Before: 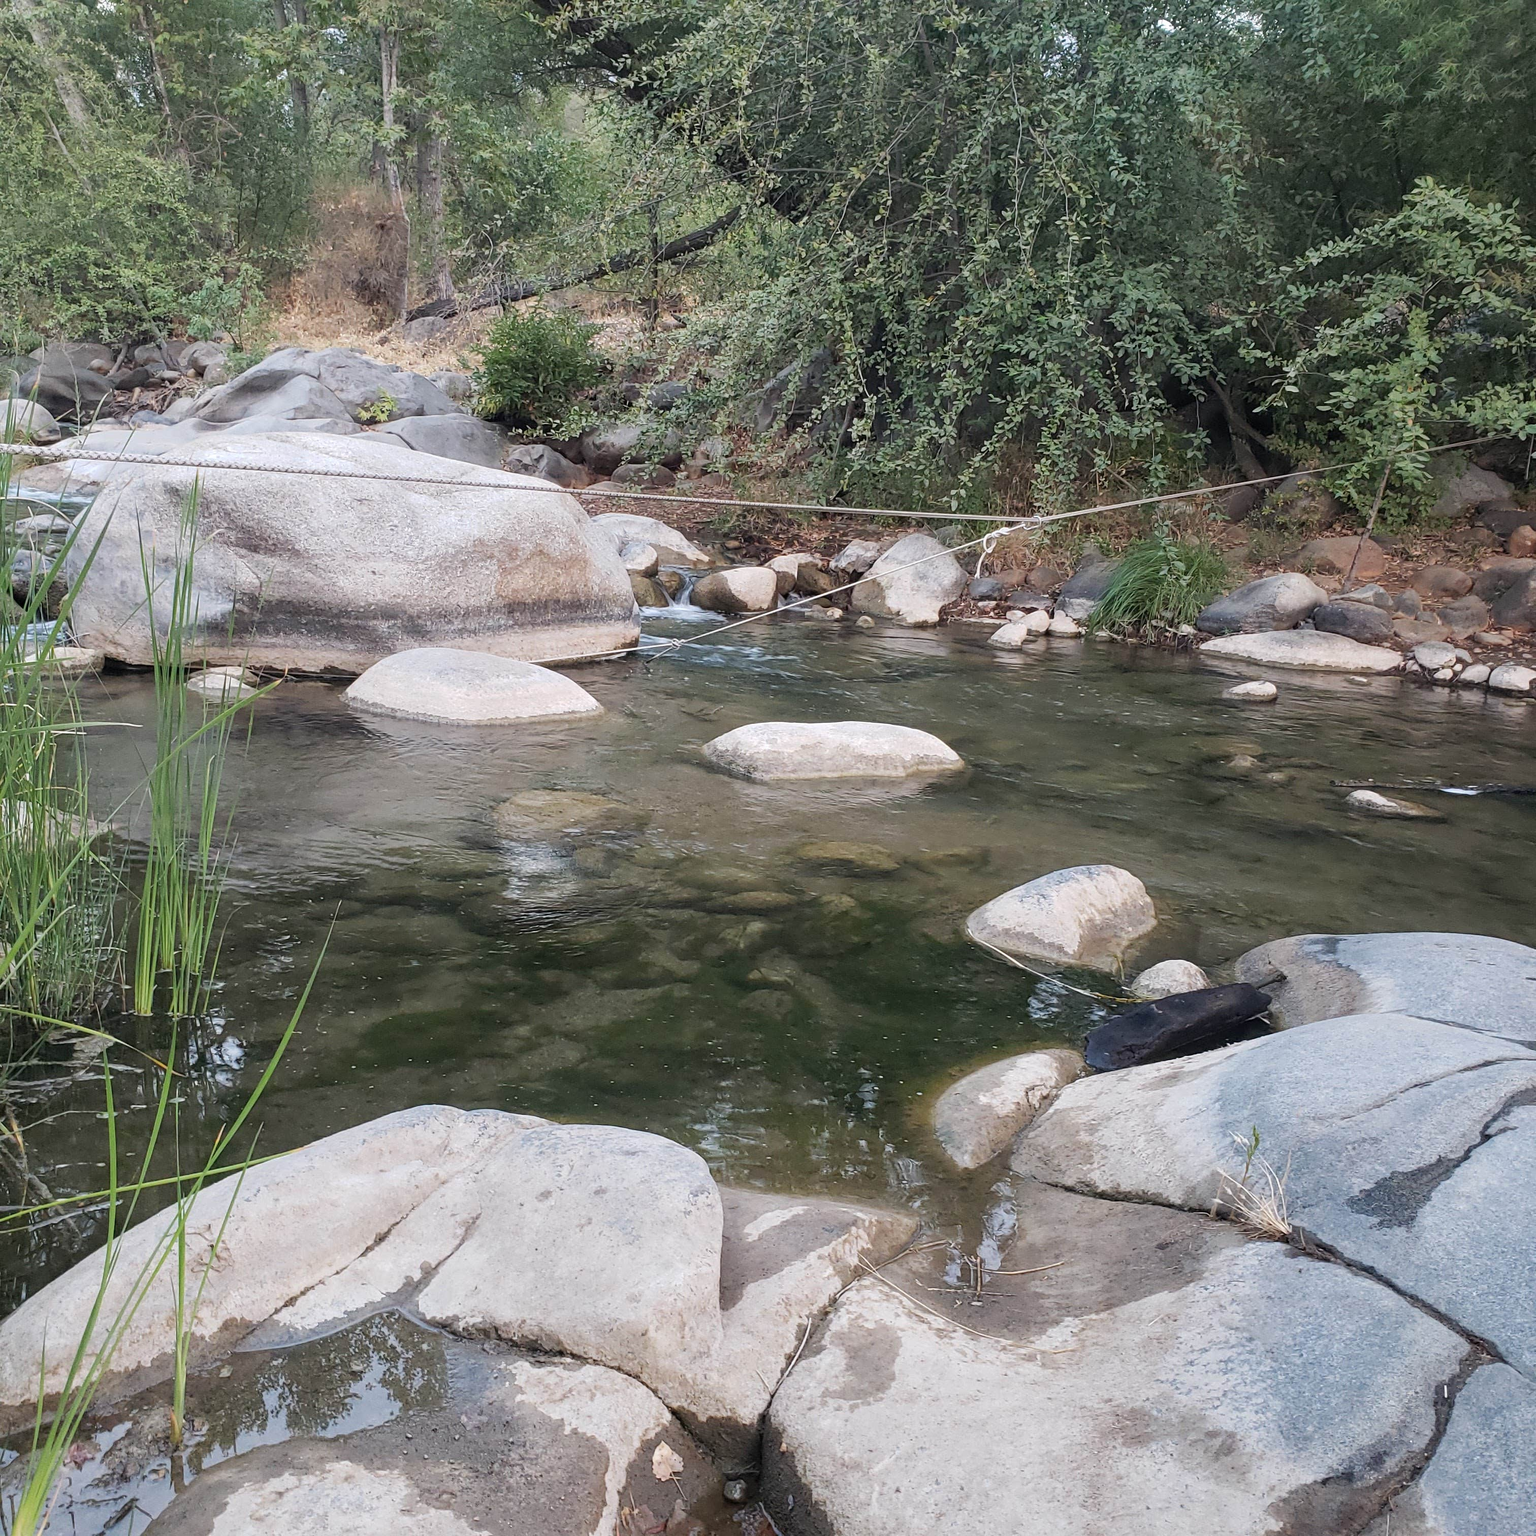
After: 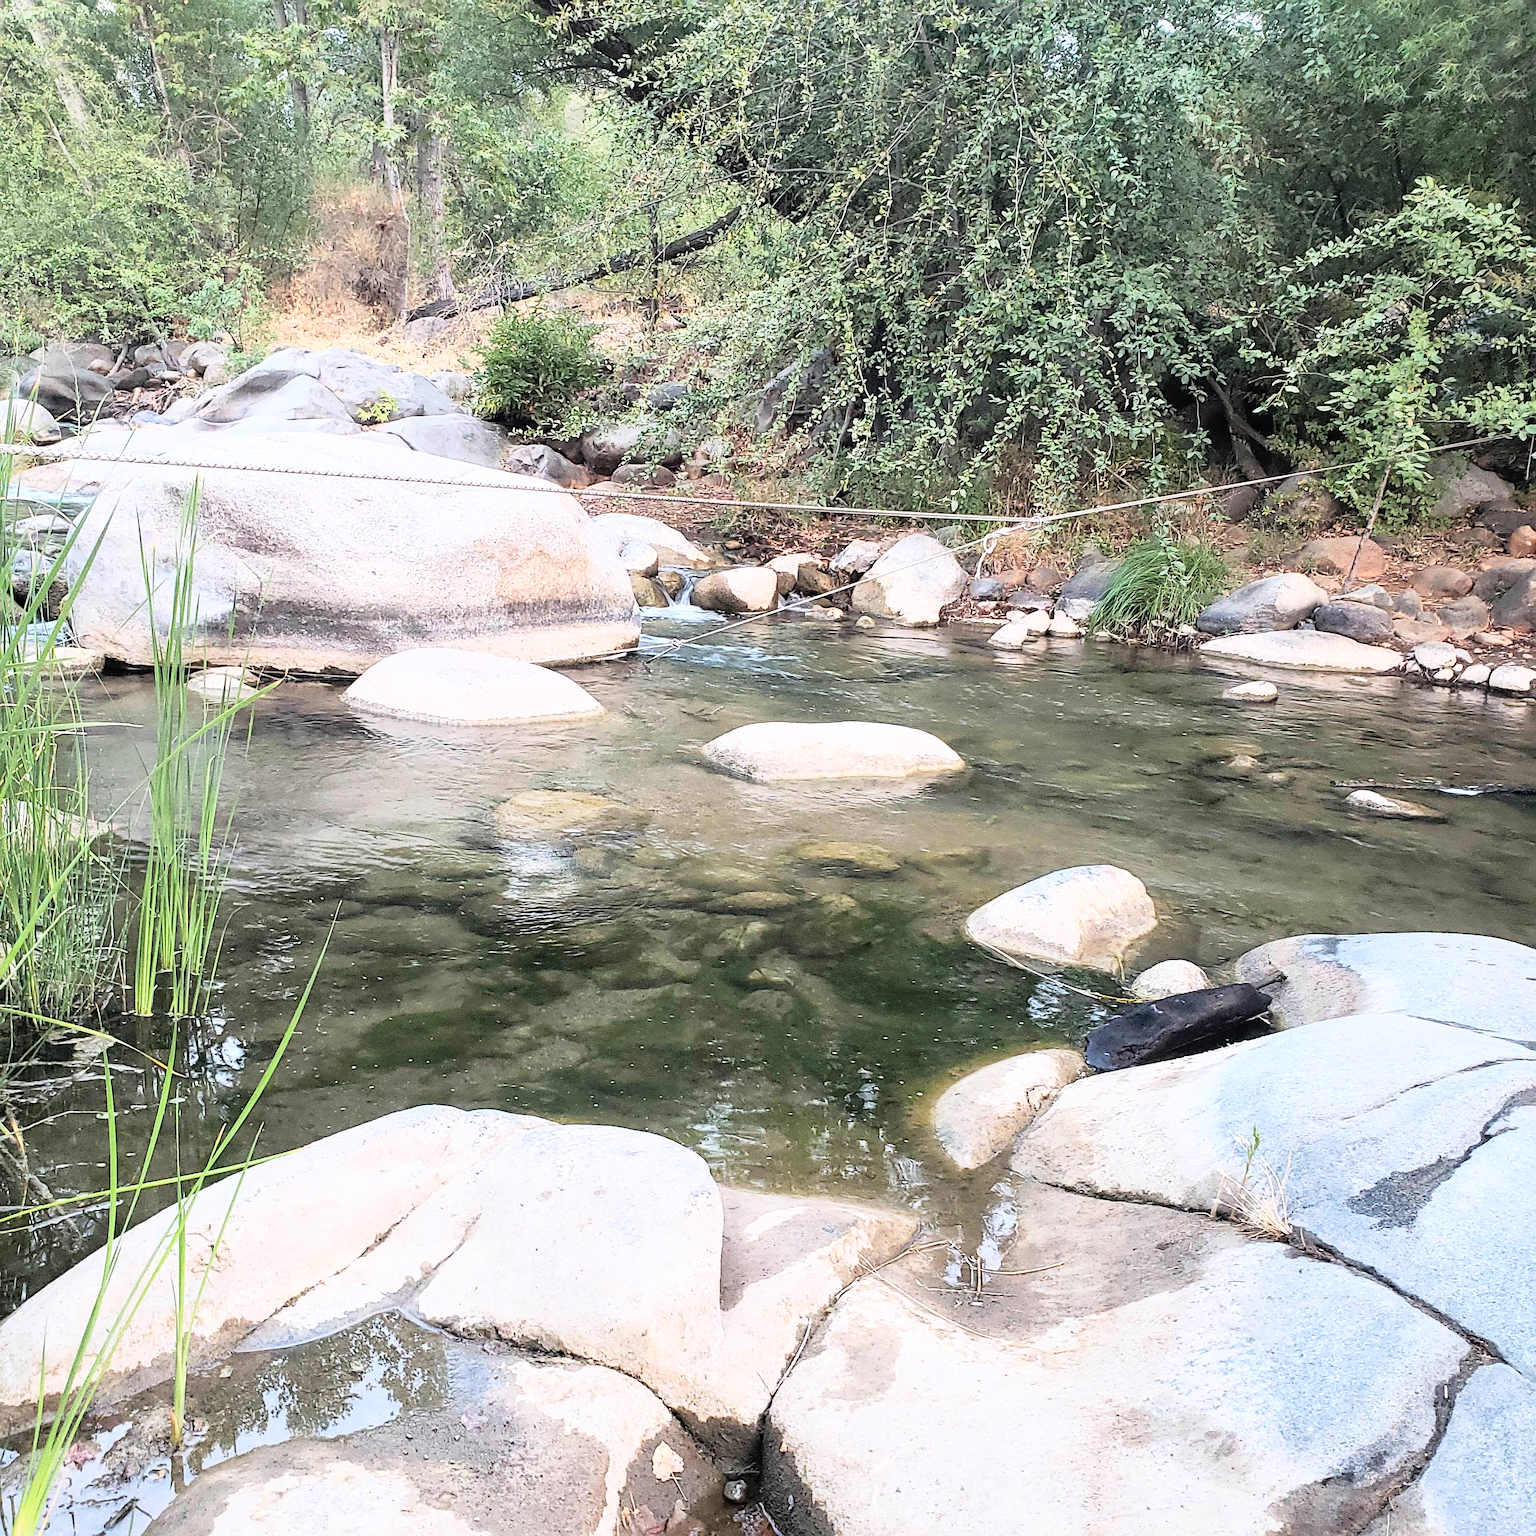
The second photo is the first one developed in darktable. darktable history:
base curve: curves: ch0 [(0, 0) (0.012, 0.01) (0.073, 0.168) (0.31, 0.711) (0.645, 0.957) (1, 1)]
sharpen: on, module defaults
